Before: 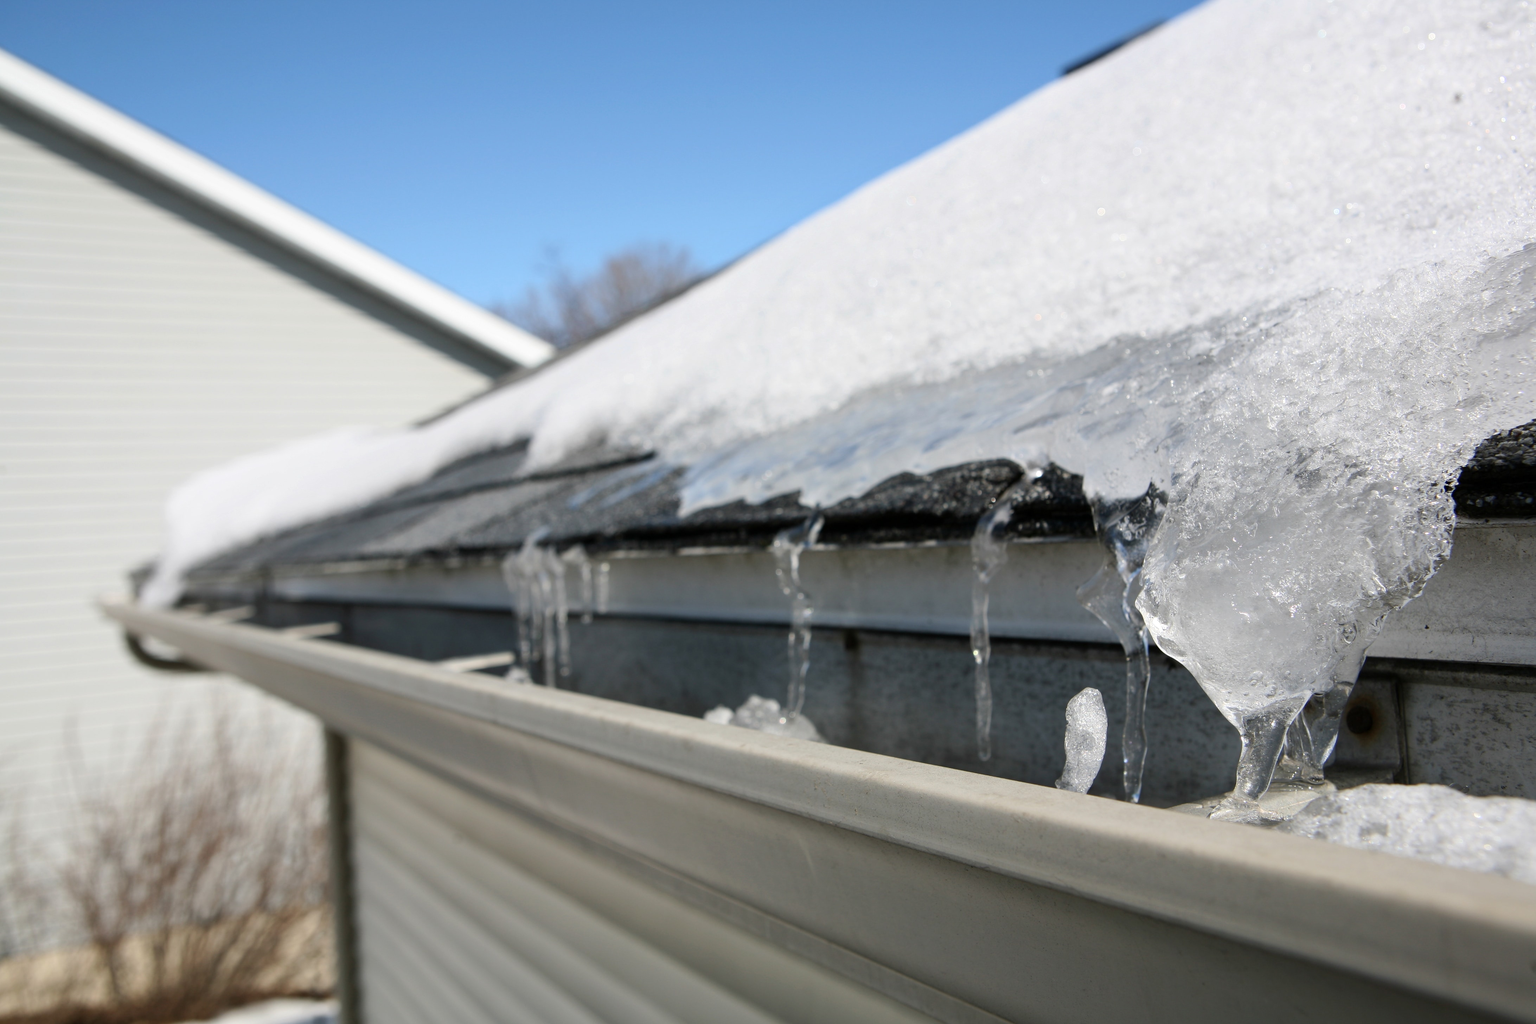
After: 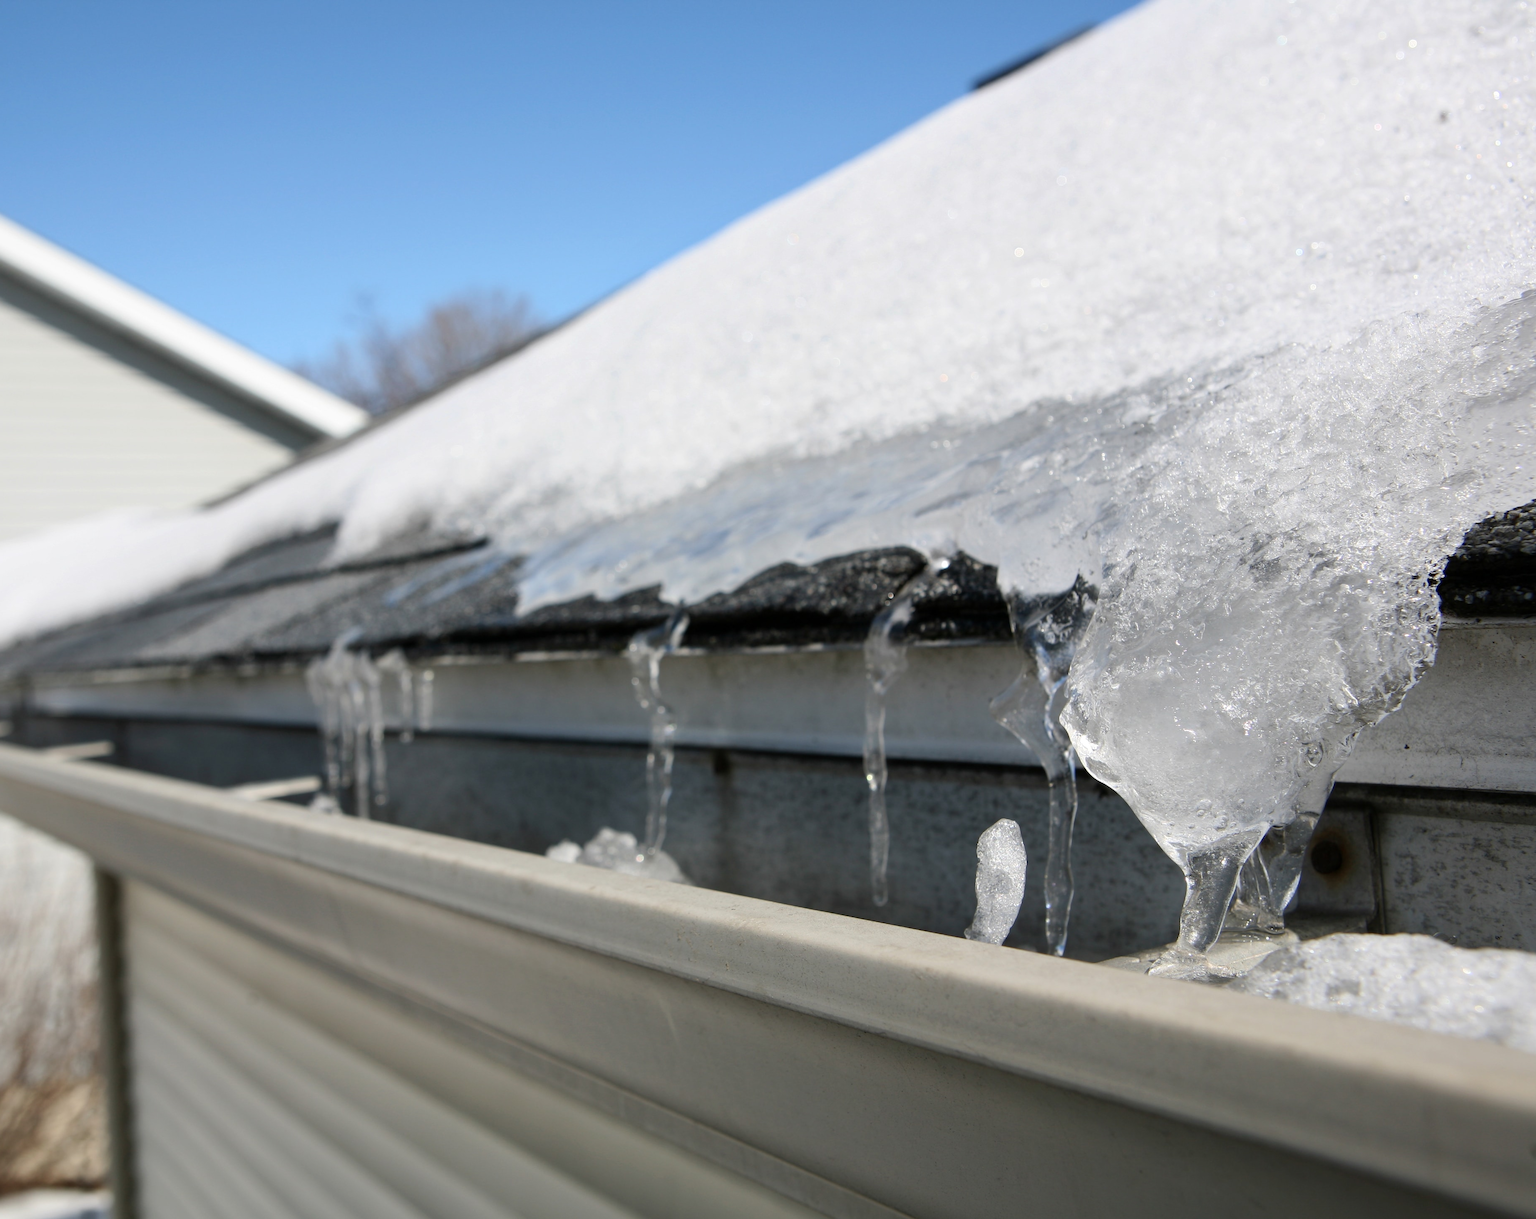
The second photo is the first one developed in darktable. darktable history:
crop: left 15.999%
